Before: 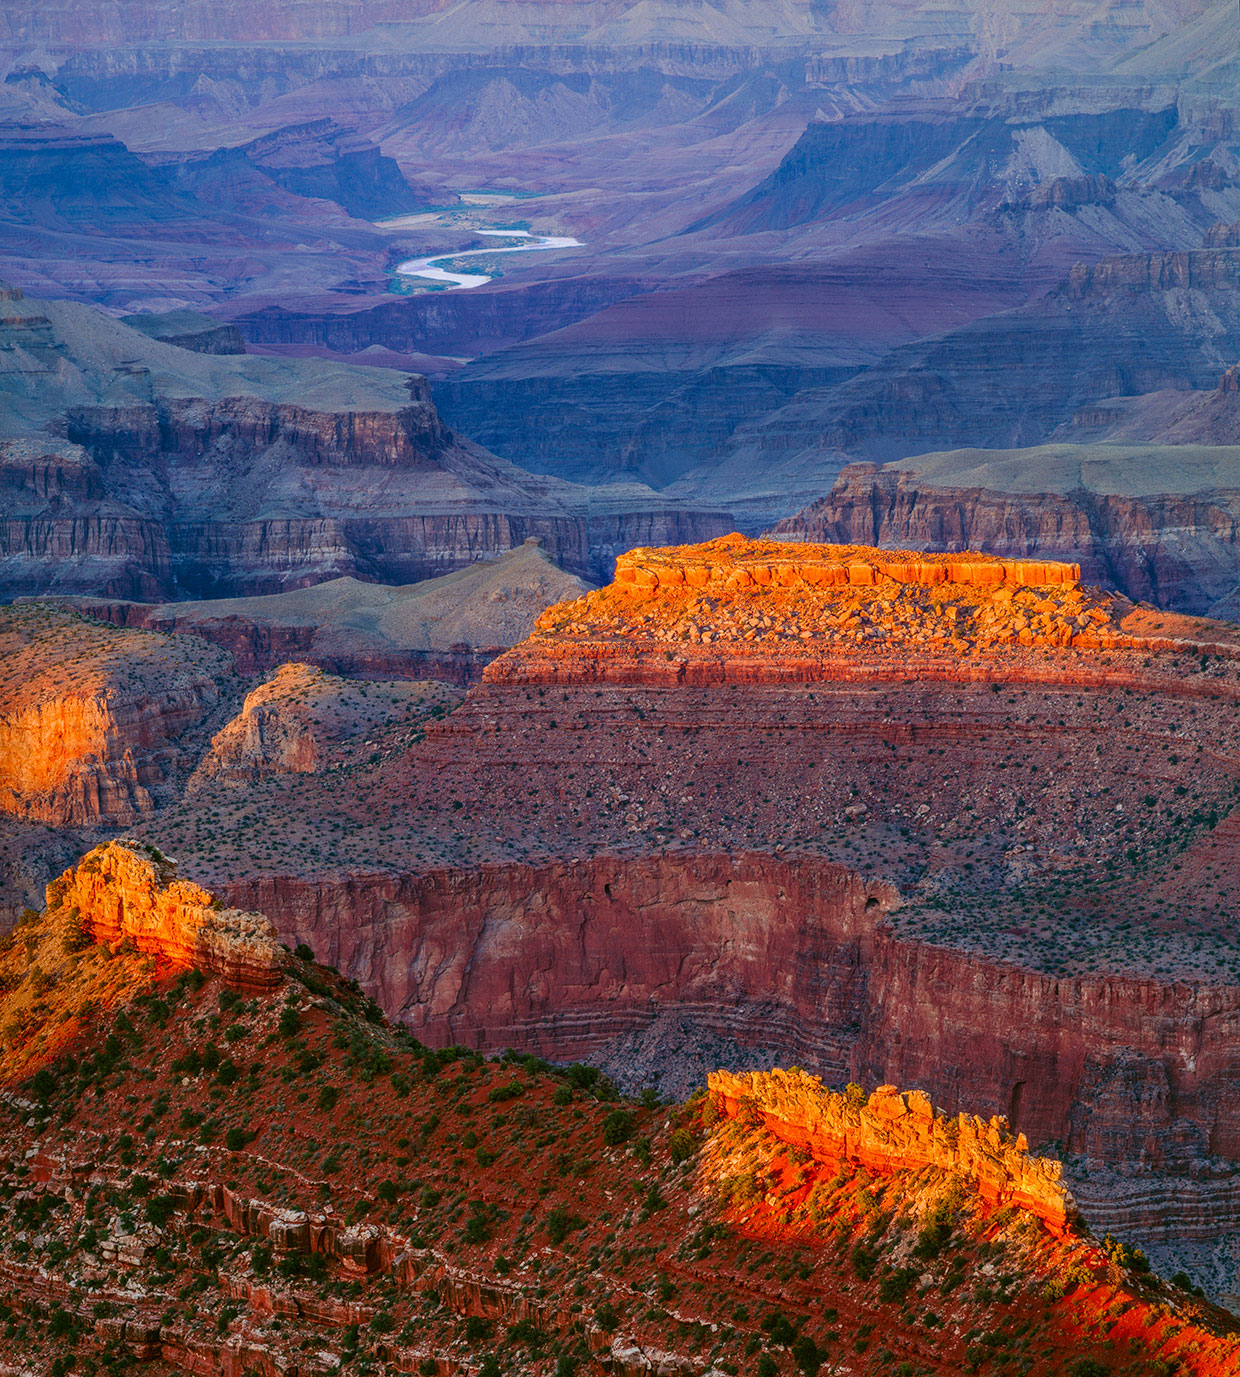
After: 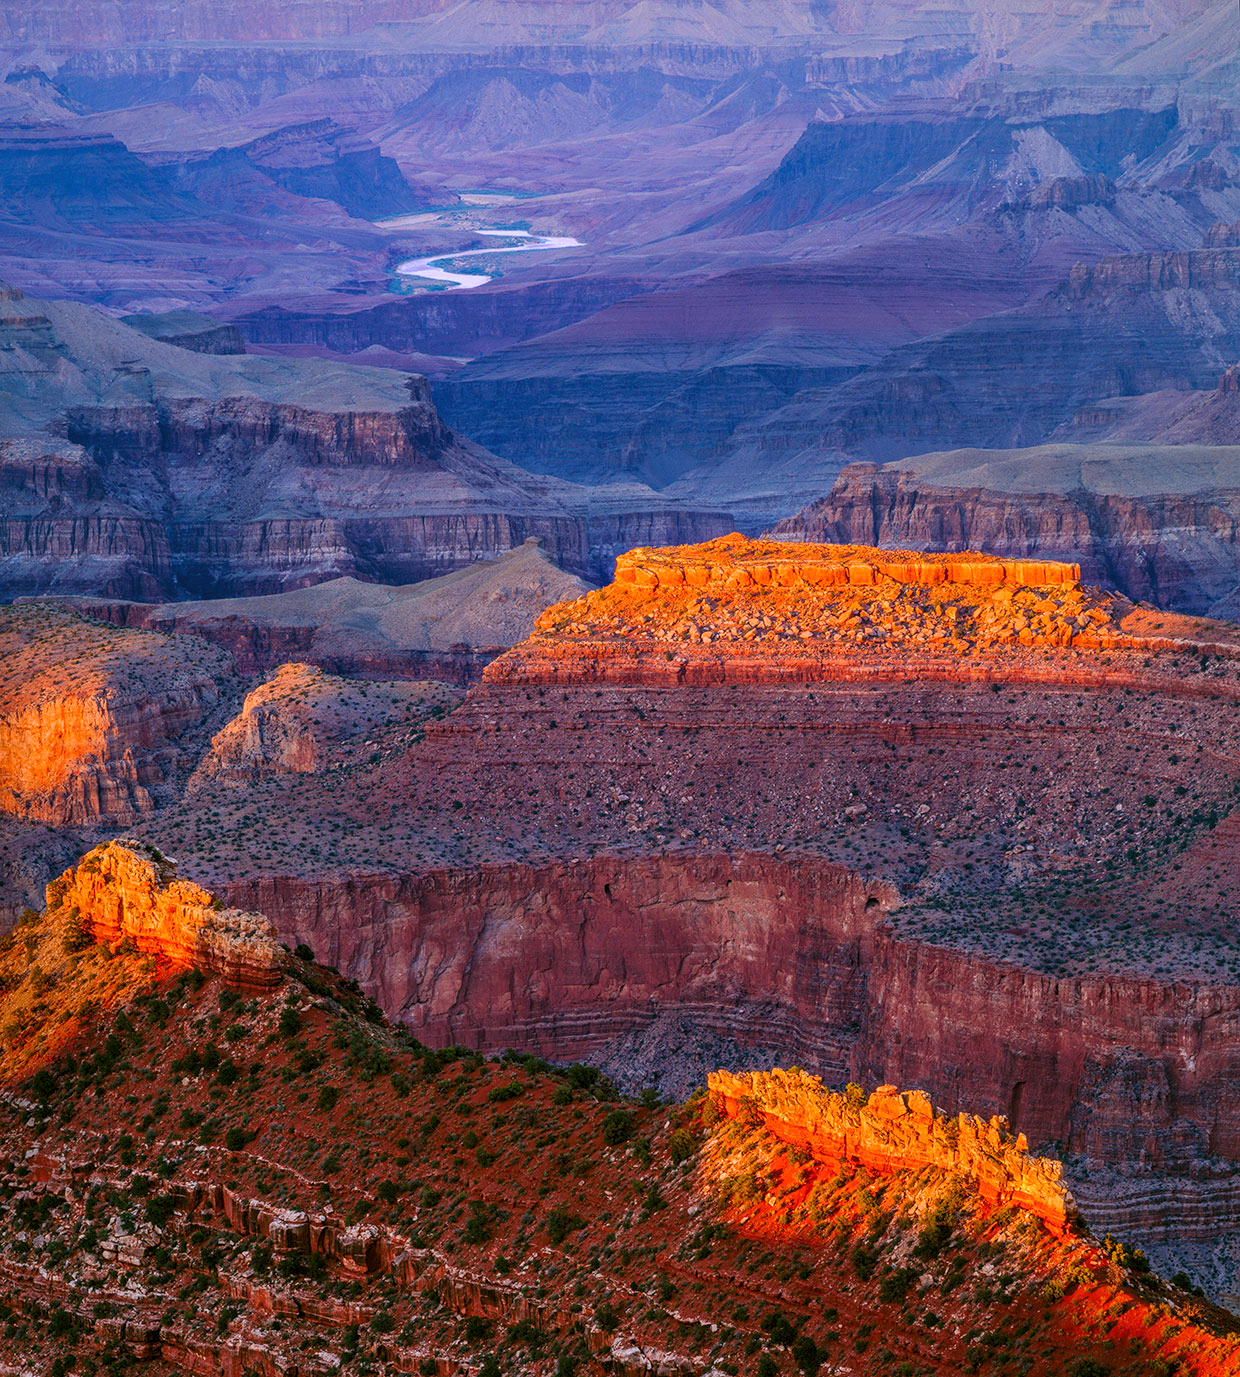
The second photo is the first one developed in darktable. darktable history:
white balance: red 1.066, blue 1.119
levels: levels [0.026, 0.507, 0.987]
